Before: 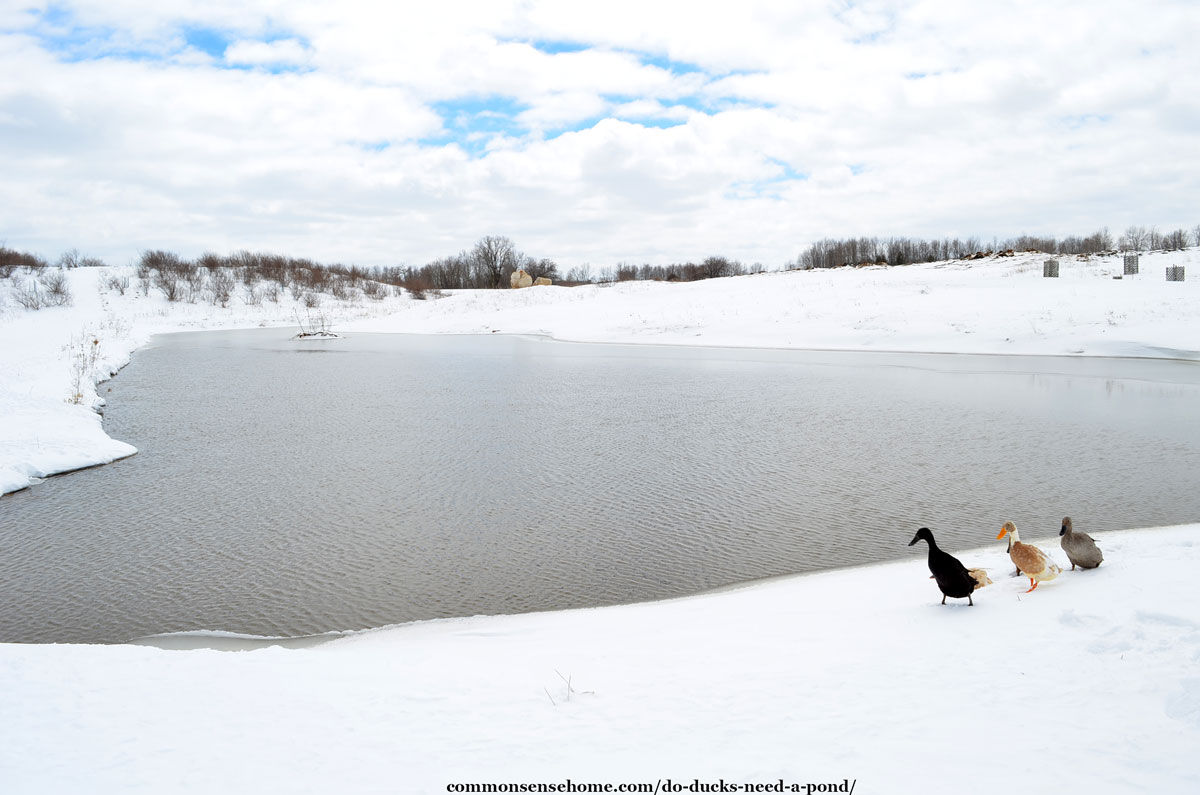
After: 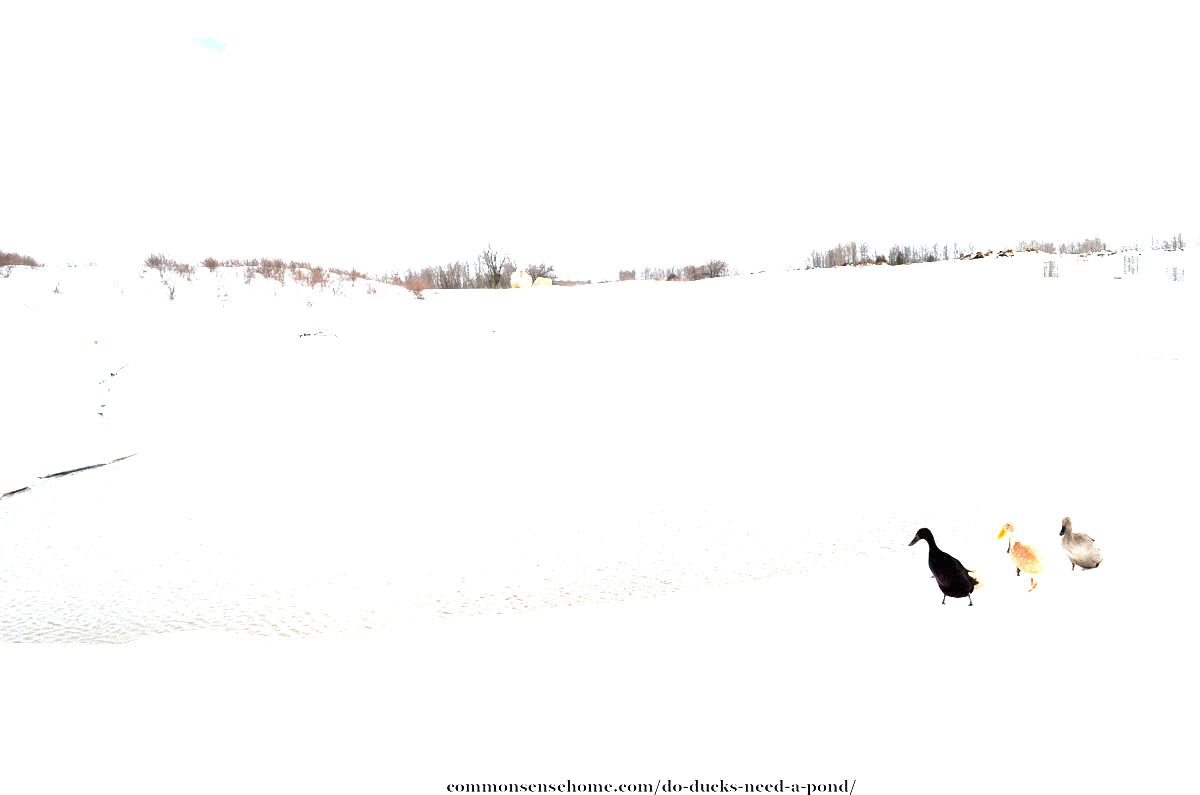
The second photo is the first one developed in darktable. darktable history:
exposure: black level correction 0, exposure 2.119 EV, compensate highlight preservation false
